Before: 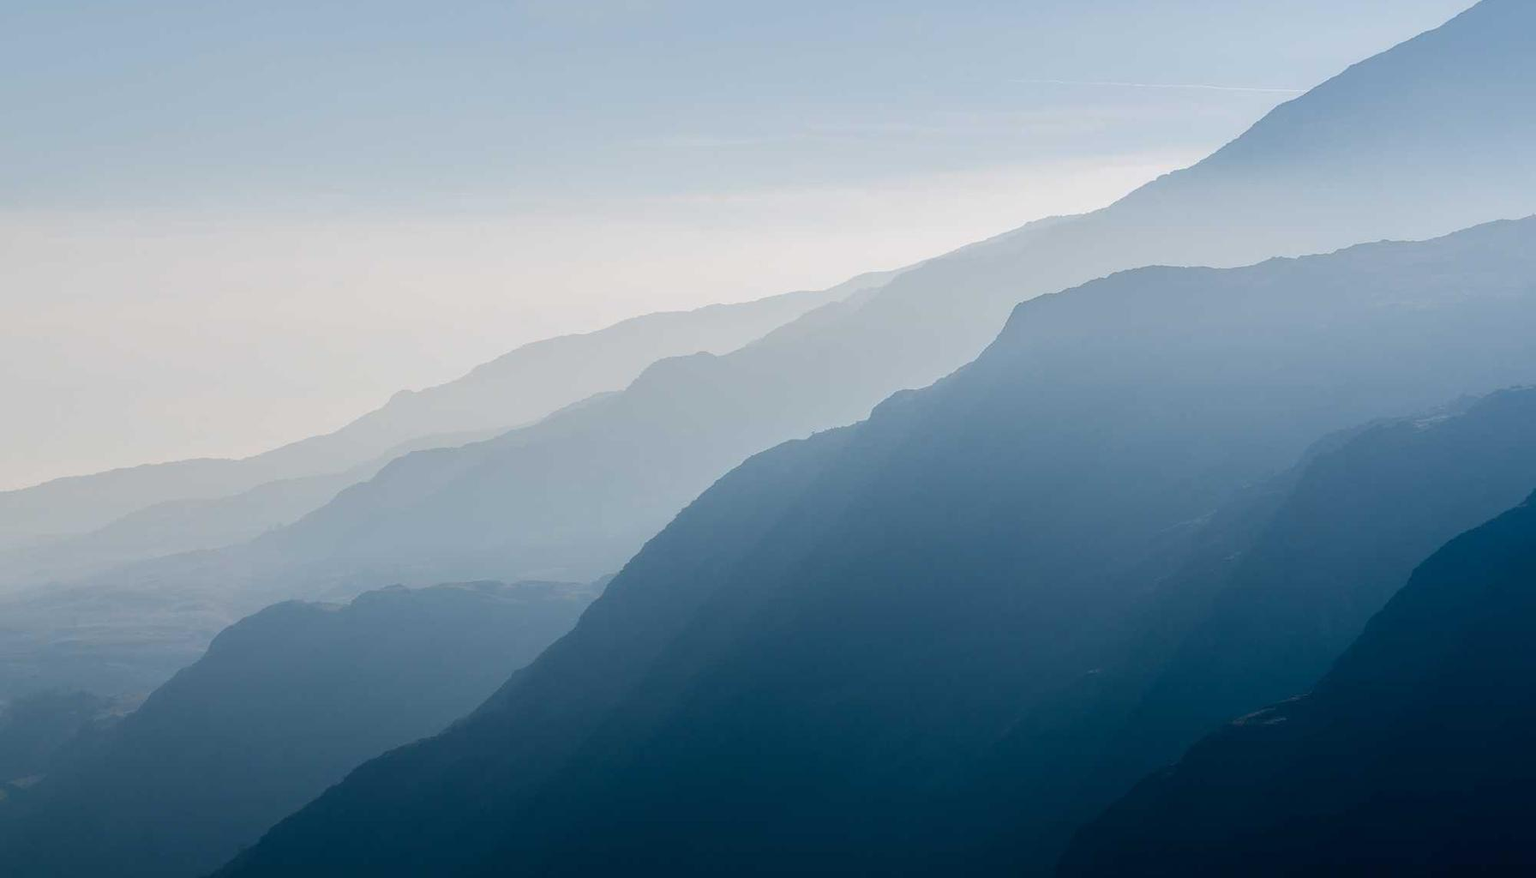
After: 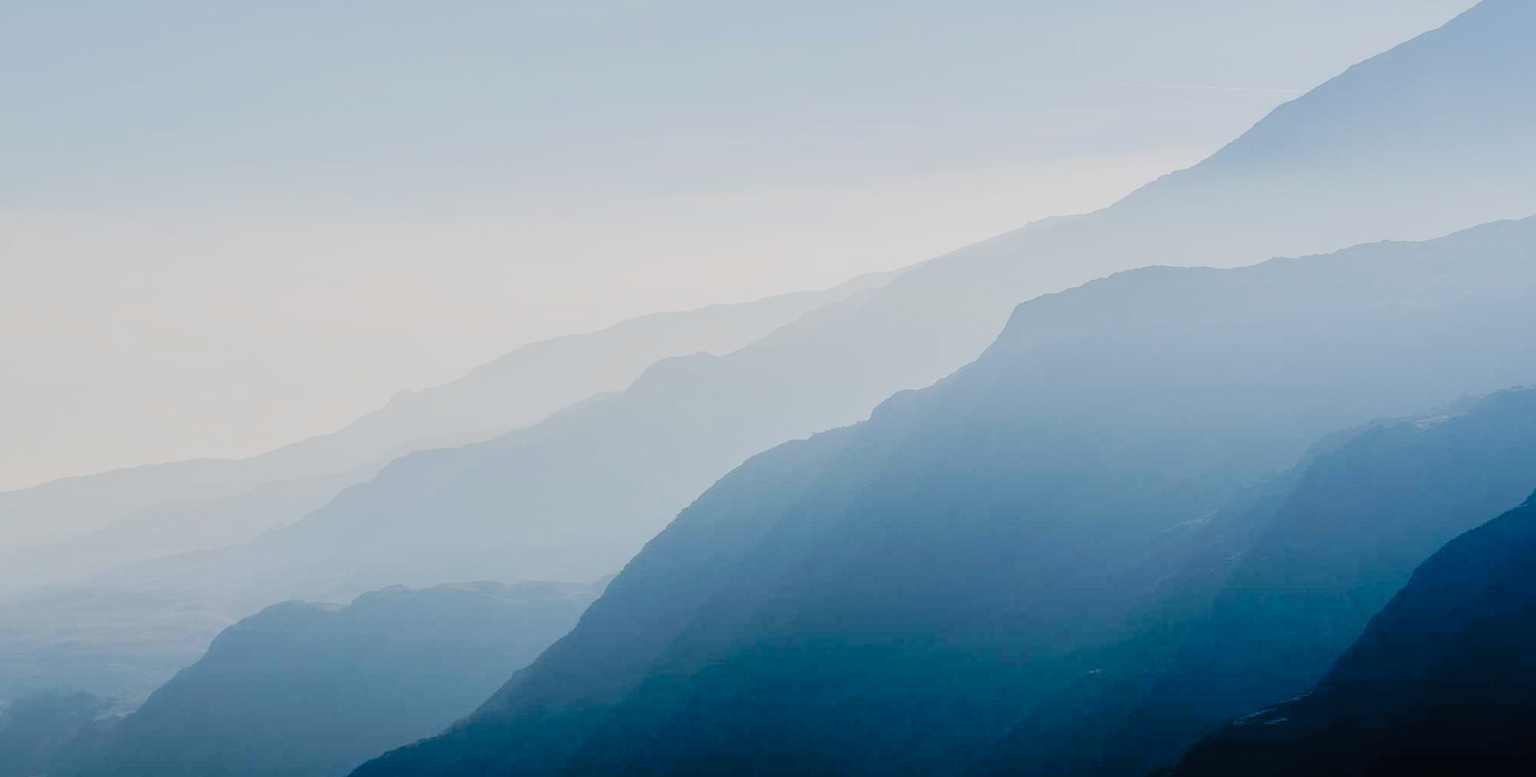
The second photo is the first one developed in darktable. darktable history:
crop and rotate: top 0%, bottom 11.49%
tone curve: curves: ch0 [(0, 0) (0.003, 0.005) (0.011, 0.011) (0.025, 0.022) (0.044, 0.038) (0.069, 0.062) (0.1, 0.091) (0.136, 0.128) (0.177, 0.183) (0.224, 0.246) (0.277, 0.325) (0.335, 0.403) (0.399, 0.473) (0.468, 0.557) (0.543, 0.638) (0.623, 0.709) (0.709, 0.782) (0.801, 0.847) (0.898, 0.923) (1, 1)], preserve colors none
filmic rgb: black relative exposure -4.58 EV, white relative exposure 4.8 EV, threshold 3 EV, hardness 2.36, latitude 36.07%, contrast 1.048, highlights saturation mix 1.32%, shadows ↔ highlights balance 1.25%, color science v4 (2020), enable highlight reconstruction true
